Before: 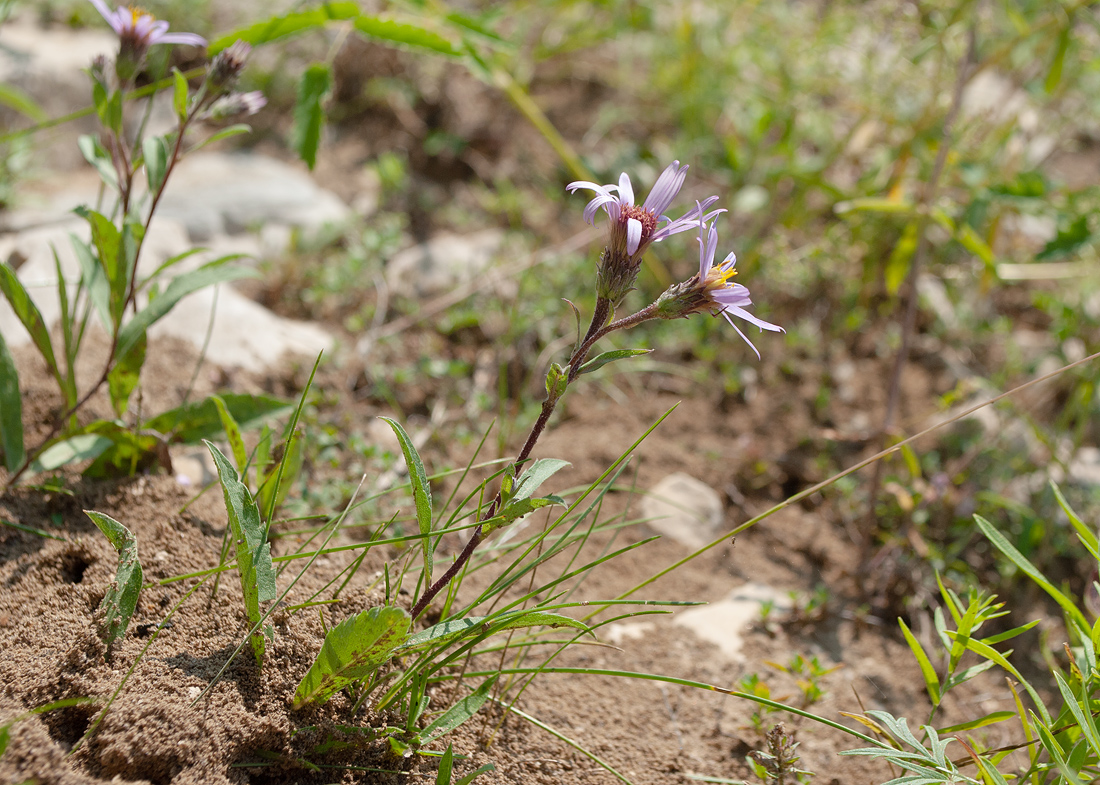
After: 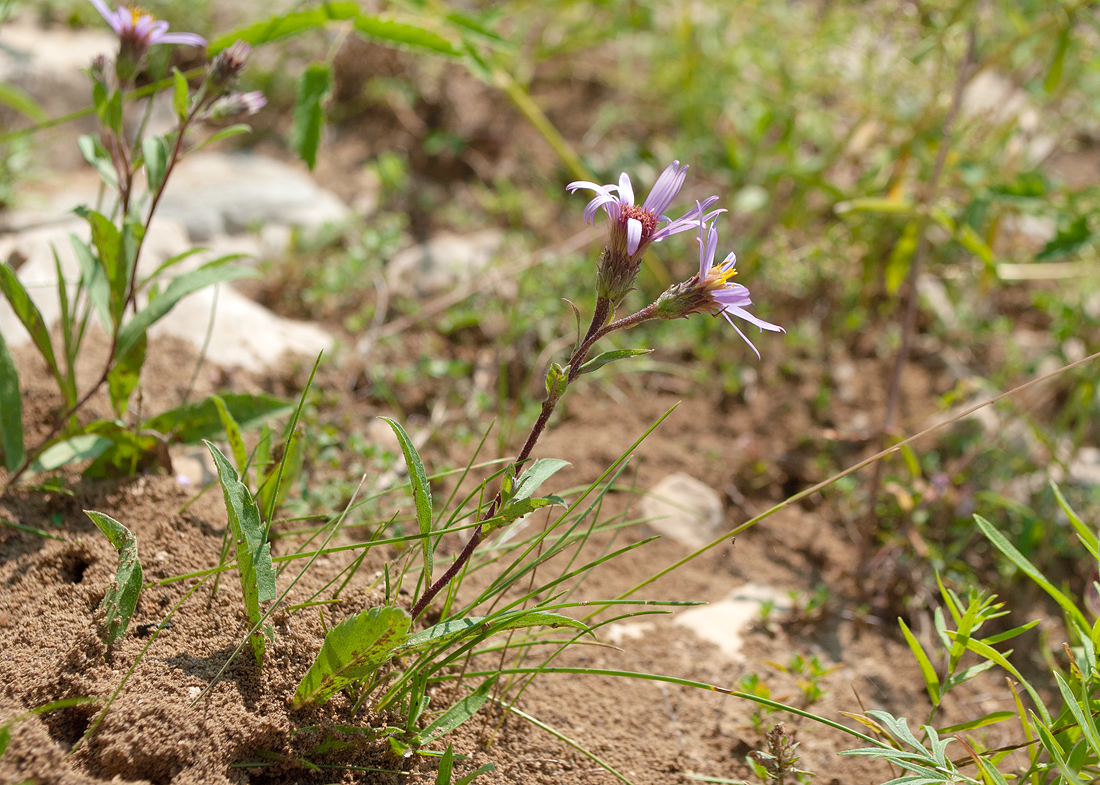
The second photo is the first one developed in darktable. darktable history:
tone equalizer: -8 EV 0.249 EV, -7 EV 0.422 EV, -6 EV 0.387 EV, -5 EV 0.283 EV, -3 EV -0.28 EV, -2 EV -0.411 EV, -1 EV -0.424 EV, +0 EV -0.229 EV, mask exposure compensation -0.512 EV
velvia: on, module defaults
levels: mode automatic, white 99.94%
